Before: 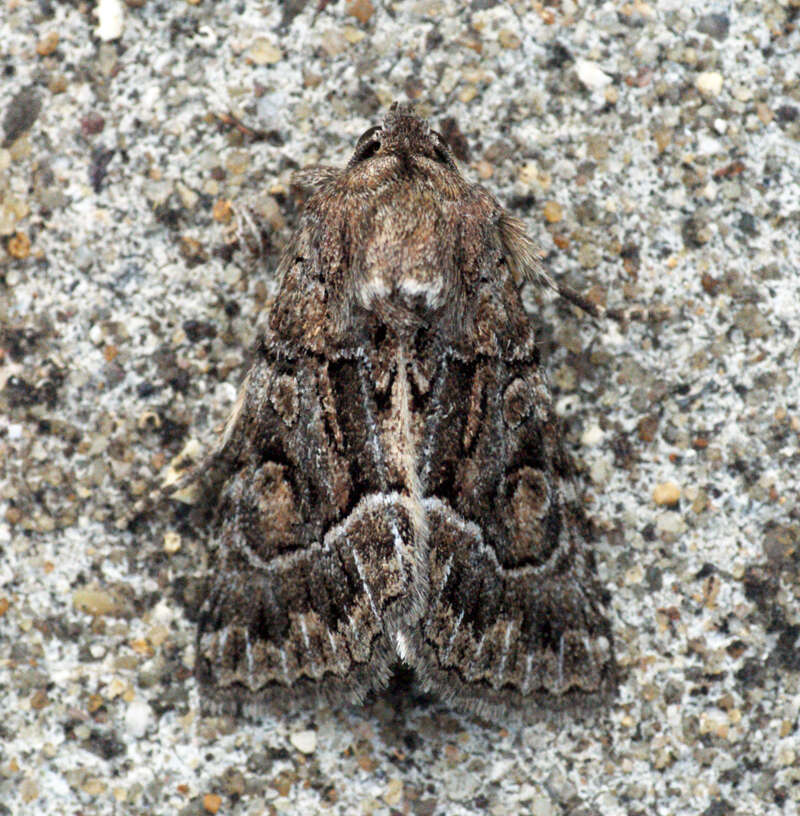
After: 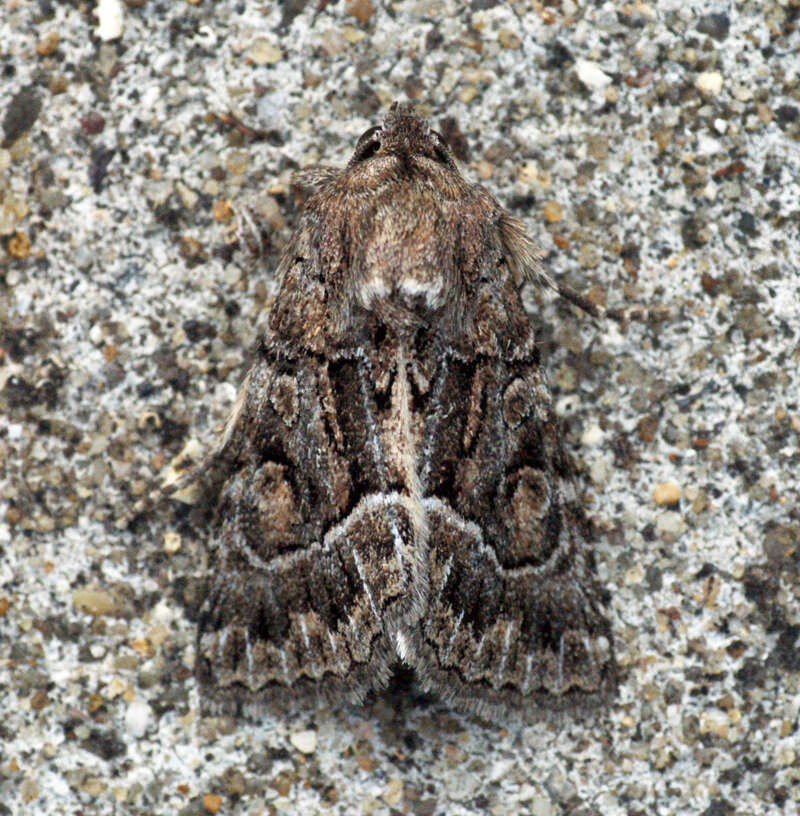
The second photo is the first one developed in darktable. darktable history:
shadows and highlights: radius 101.32, shadows 50.56, highlights -64.22, soften with gaussian
